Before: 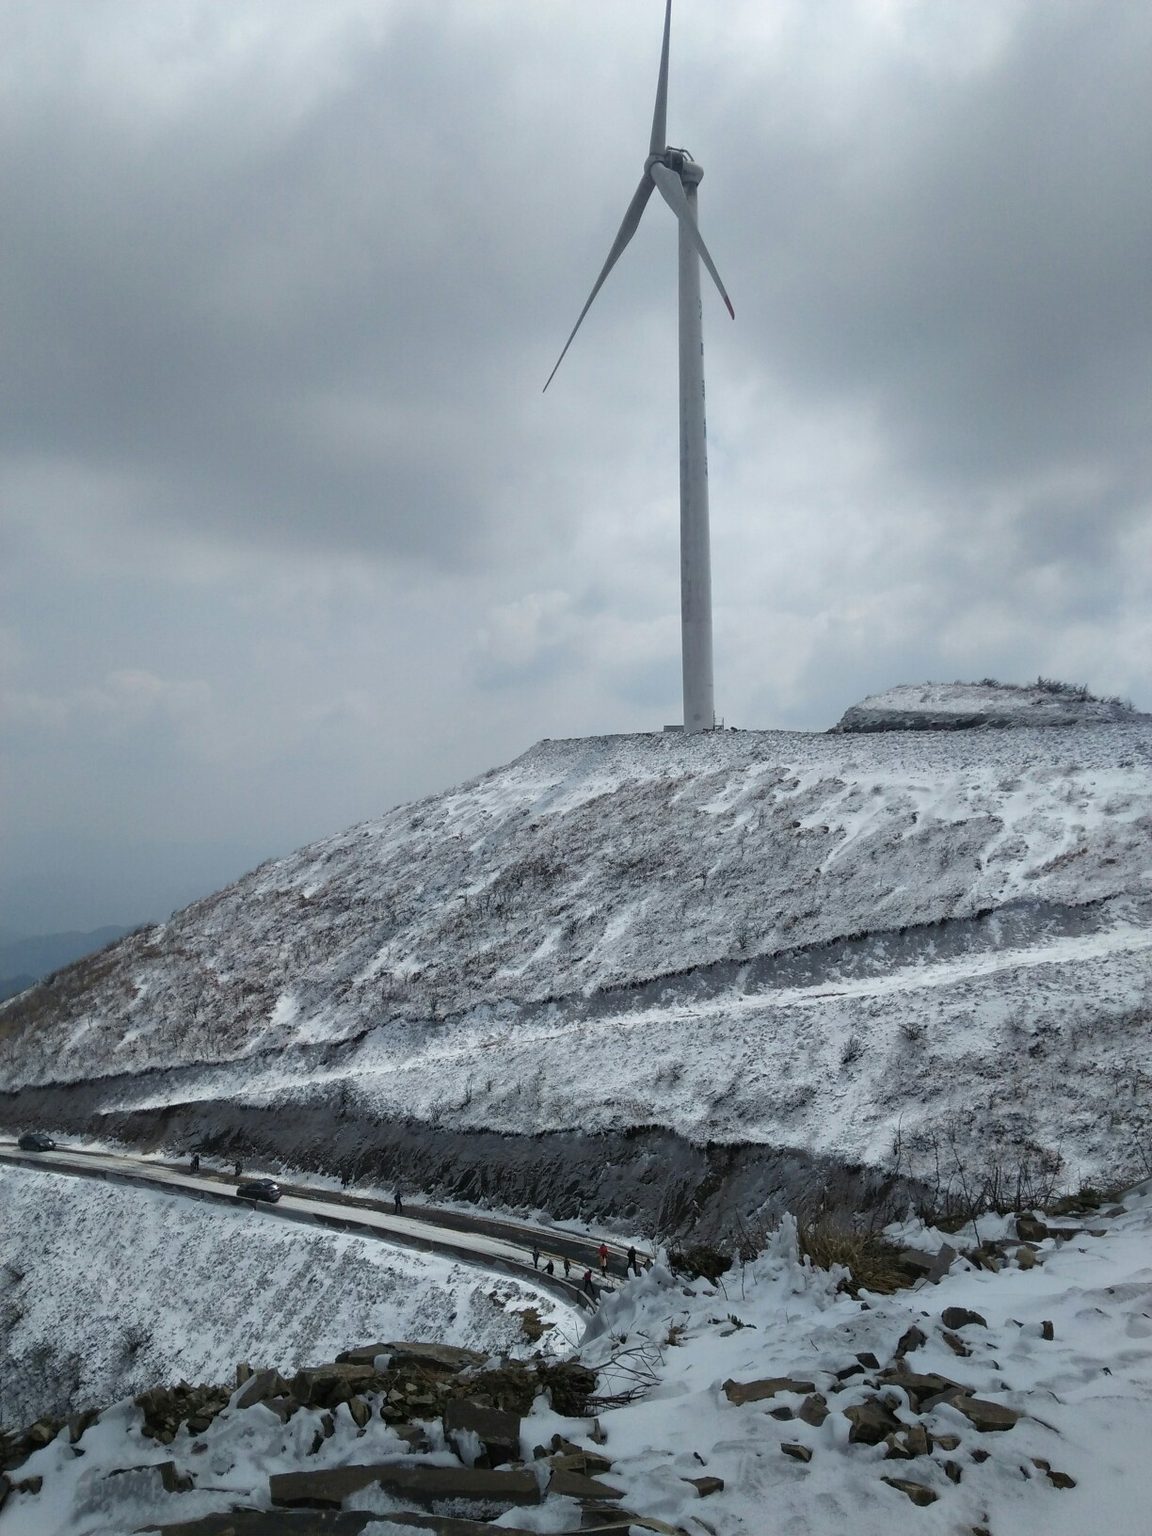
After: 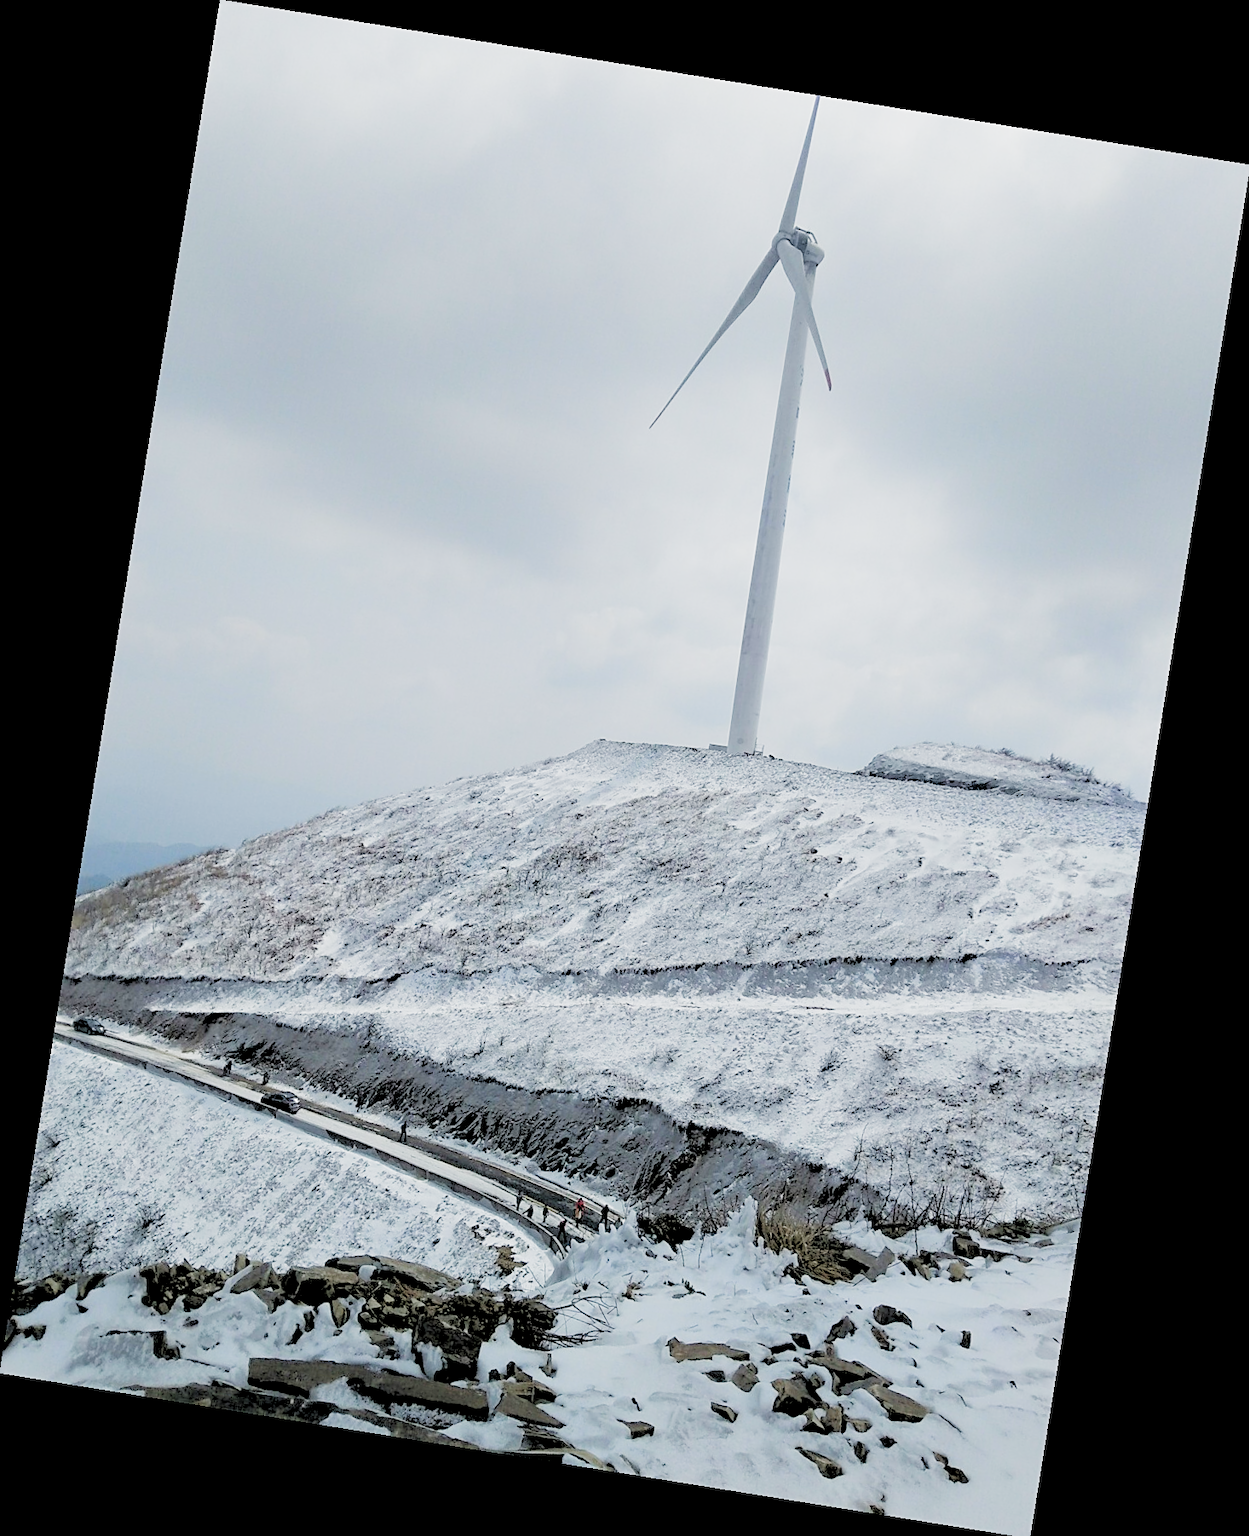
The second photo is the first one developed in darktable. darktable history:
rgb levels: levels [[0.027, 0.429, 0.996], [0, 0.5, 1], [0, 0.5, 1]]
rotate and perspective: rotation 9.12°, automatic cropping off
exposure: exposure 1.061 EV, compensate highlight preservation false
crop: bottom 0.071%
filmic rgb: middle gray luminance 18.42%, black relative exposure -11.25 EV, white relative exposure 3.75 EV, threshold 6 EV, target black luminance 0%, hardness 5.87, latitude 57.4%, contrast 0.963, shadows ↔ highlights balance 49.98%, add noise in highlights 0, preserve chrominance luminance Y, color science v3 (2019), use custom middle-gray values true, iterations of high-quality reconstruction 0, contrast in highlights soft, enable highlight reconstruction true
tone equalizer: on, module defaults
sharpen: on, module defaults
